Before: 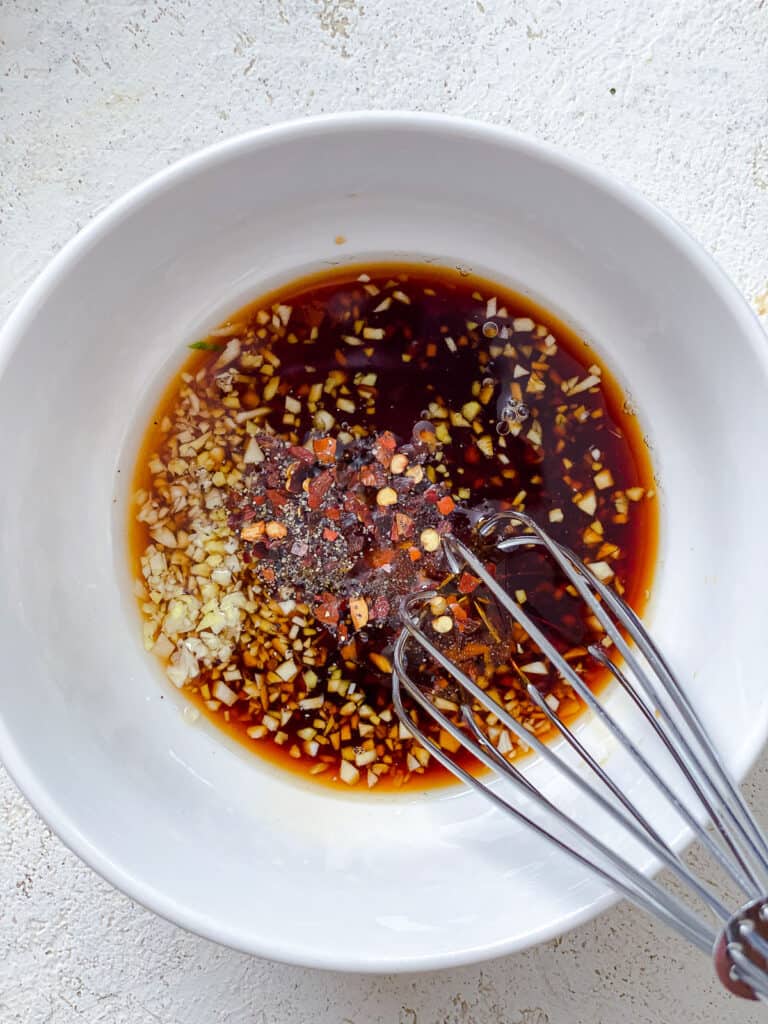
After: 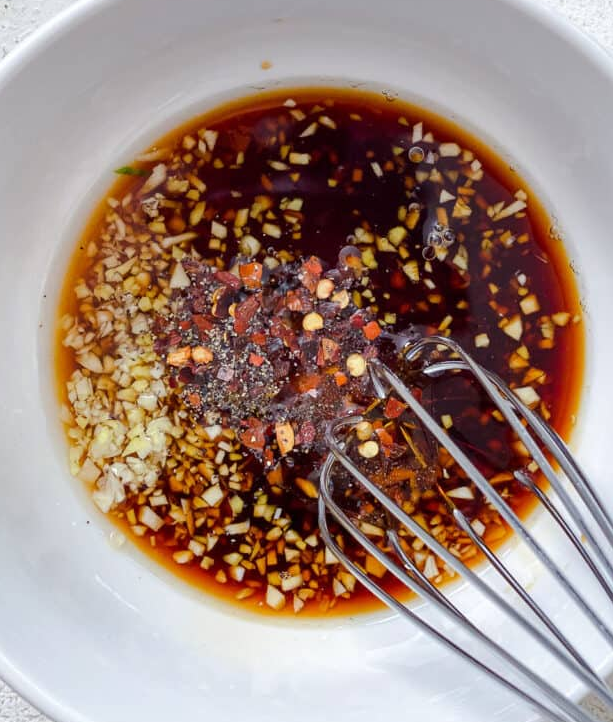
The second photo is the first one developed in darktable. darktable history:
crop: left 9.636%, top 17.1%, right 10.536%, bottom 12.337%
